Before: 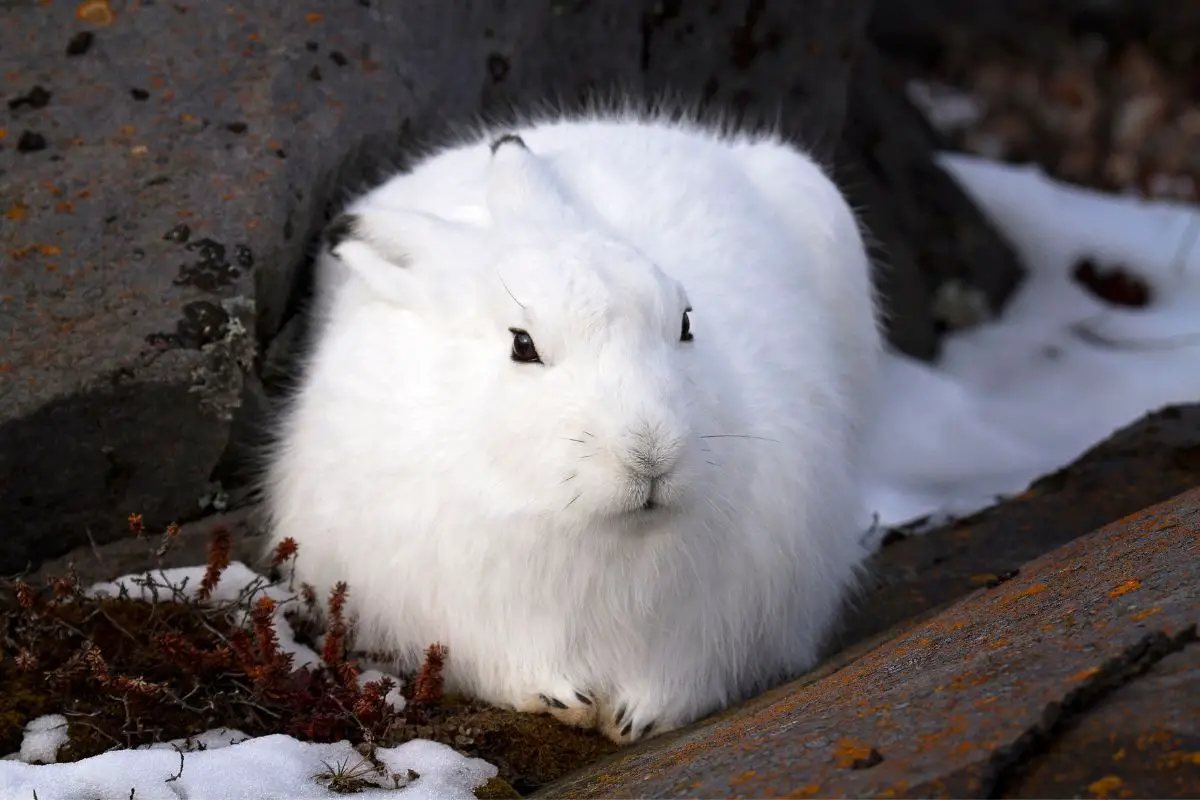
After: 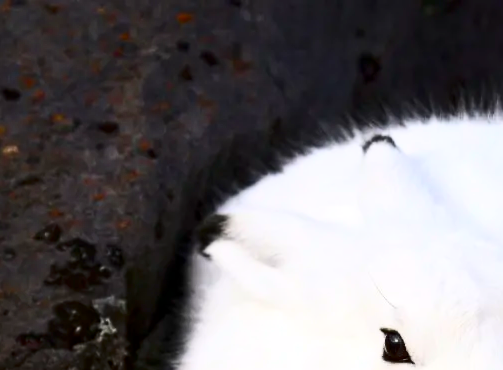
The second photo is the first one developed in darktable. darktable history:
crop and rotate: left 10.817%, top 0.062%, right 47.194%, bottom 53.626%
local contrast: mode bilateral grid, contrast 10, coarseness 25, detail 115%, midtone range 0.2
contrast brightness saturation: contrast 0.4, brightness 0.05, saturation 0.25
